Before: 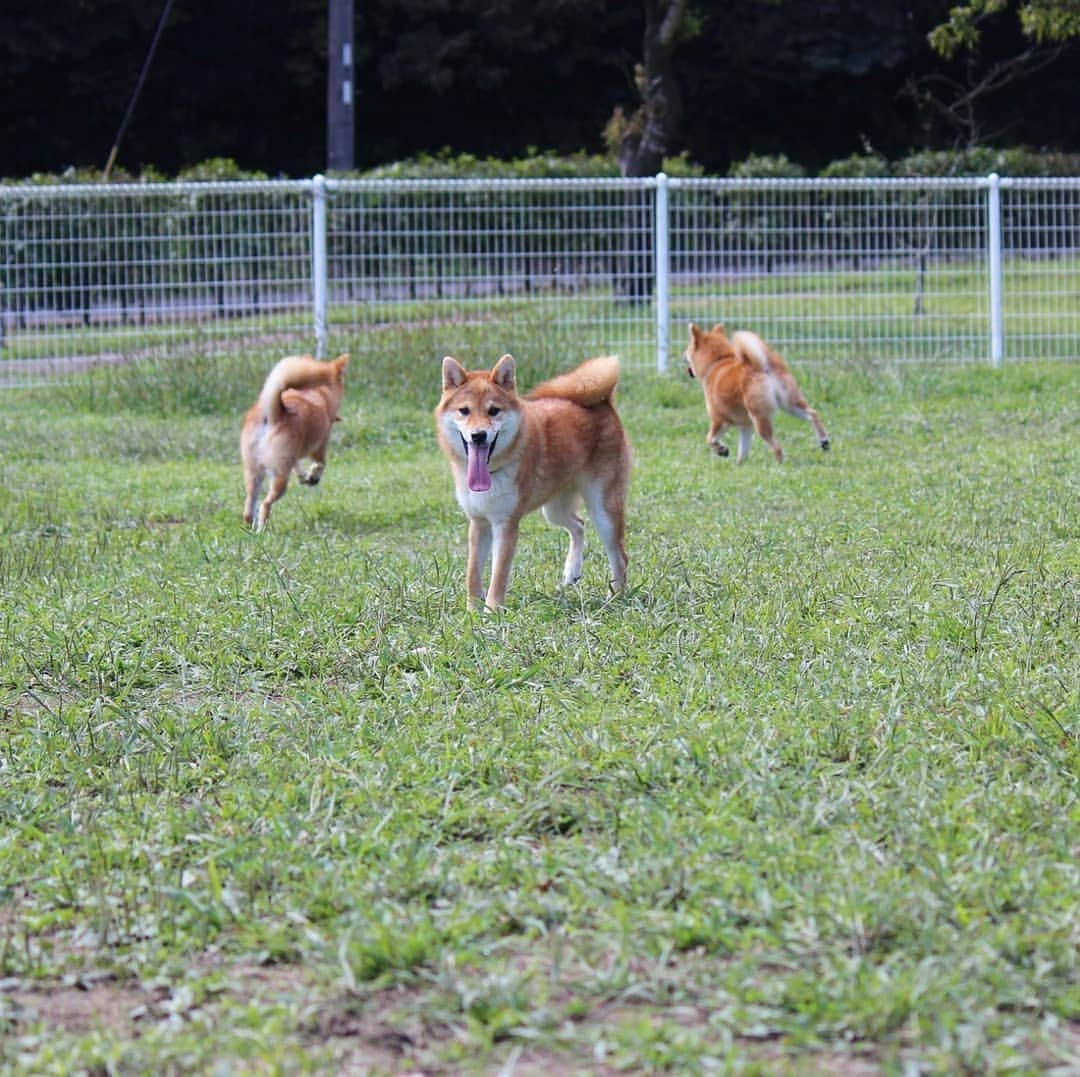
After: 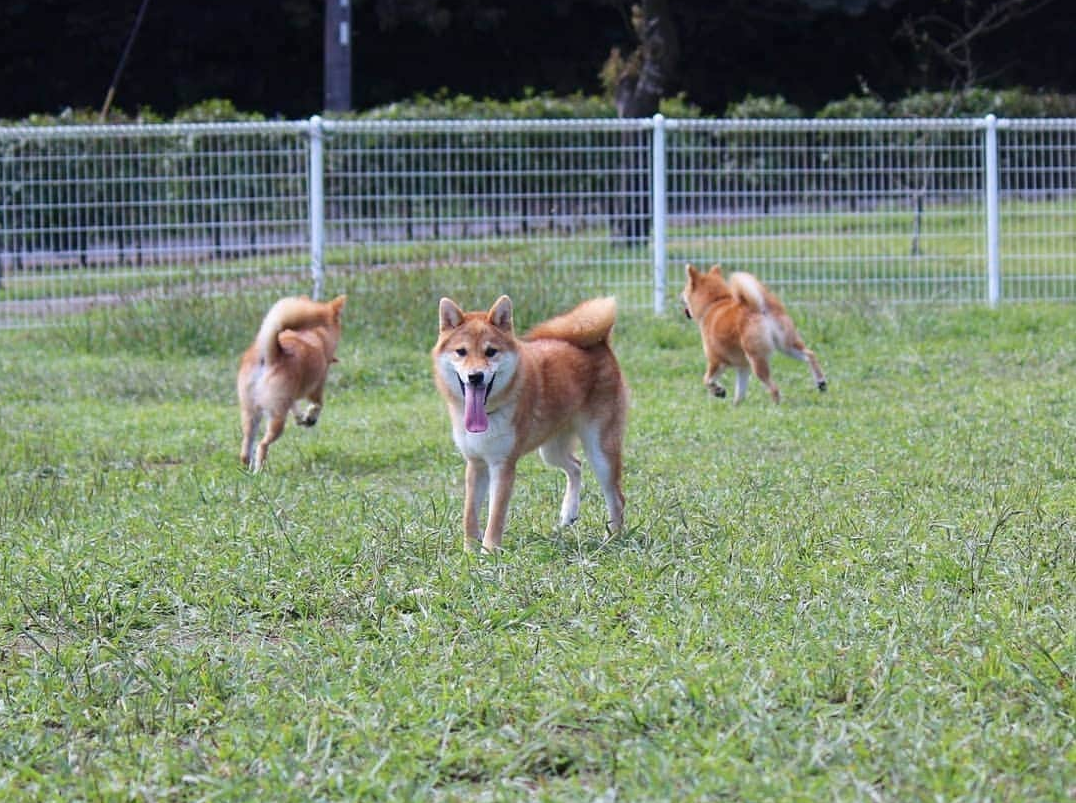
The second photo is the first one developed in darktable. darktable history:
crop: left 0.293%, top 5.52%, bottom 19.867%
